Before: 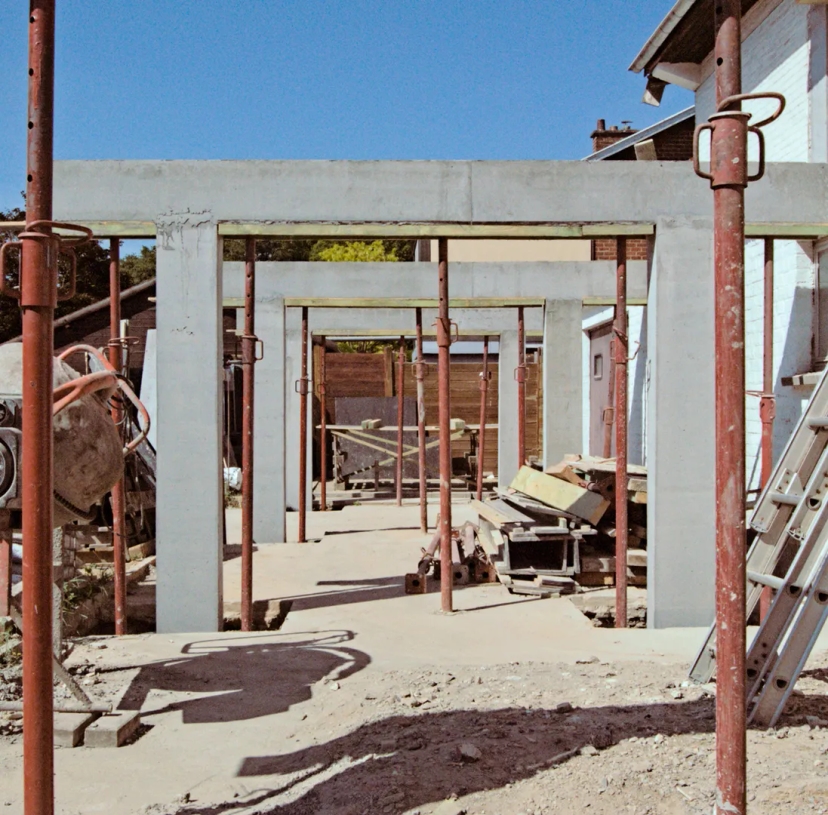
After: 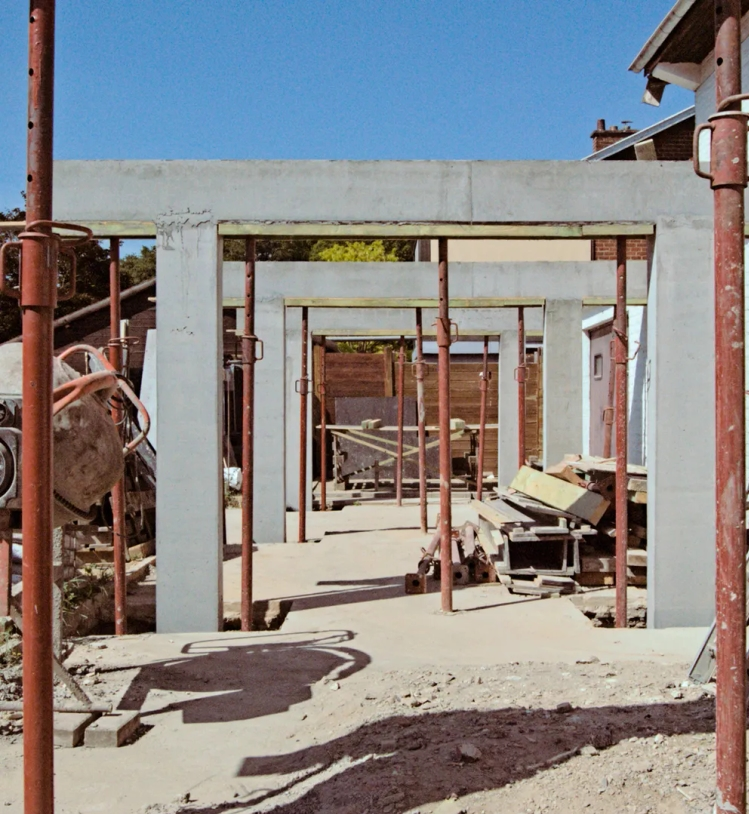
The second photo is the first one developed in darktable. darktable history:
crop: right 9.486%, bottom 0.023%
